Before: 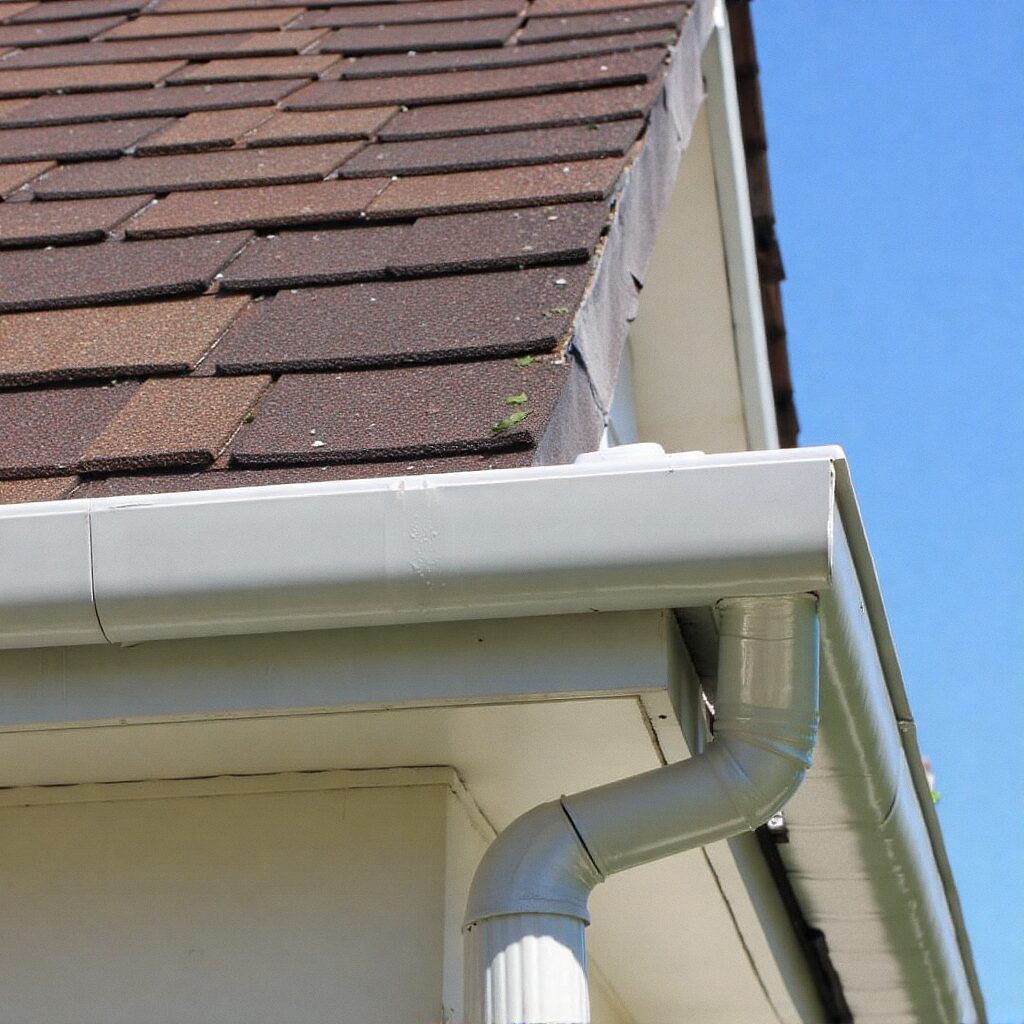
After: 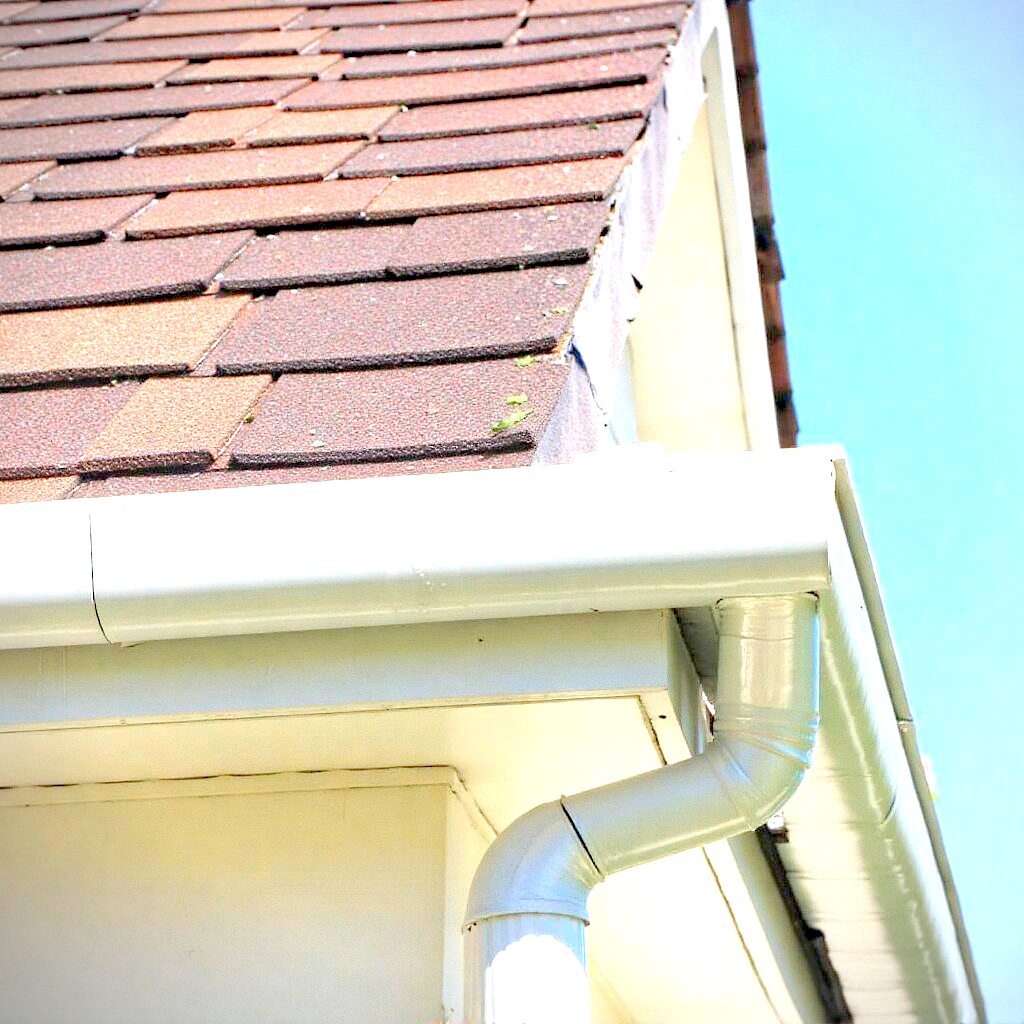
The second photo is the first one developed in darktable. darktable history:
haze removal: compatibility mode true, adaptive false
levels: levels [0, 0.397, 0.955]
exposure: black level correction 0, exposure 1.55 EV, compensate exposure bias true, compensate highlight preservation false
vignetting: fall-off start 91.19%
